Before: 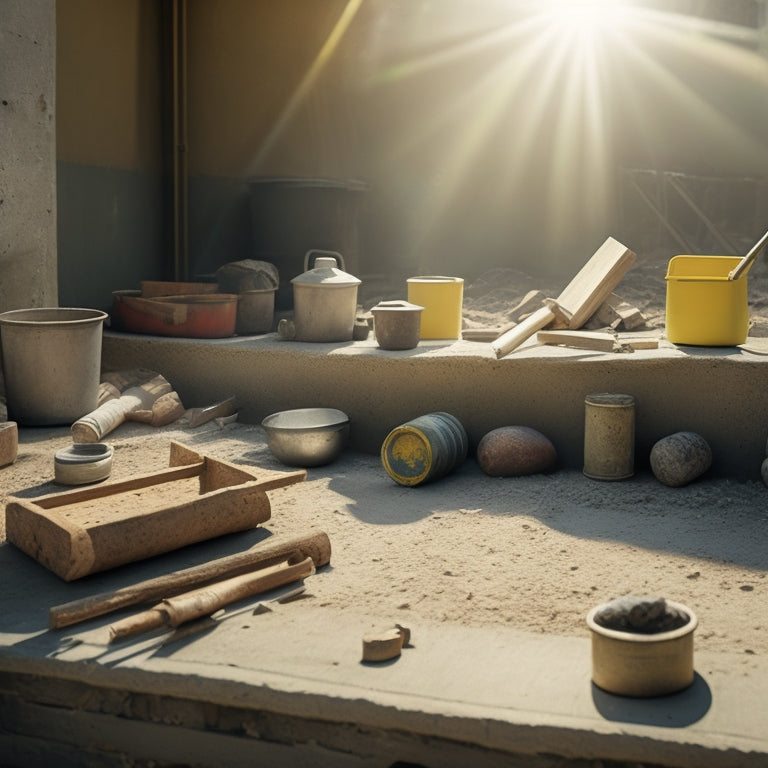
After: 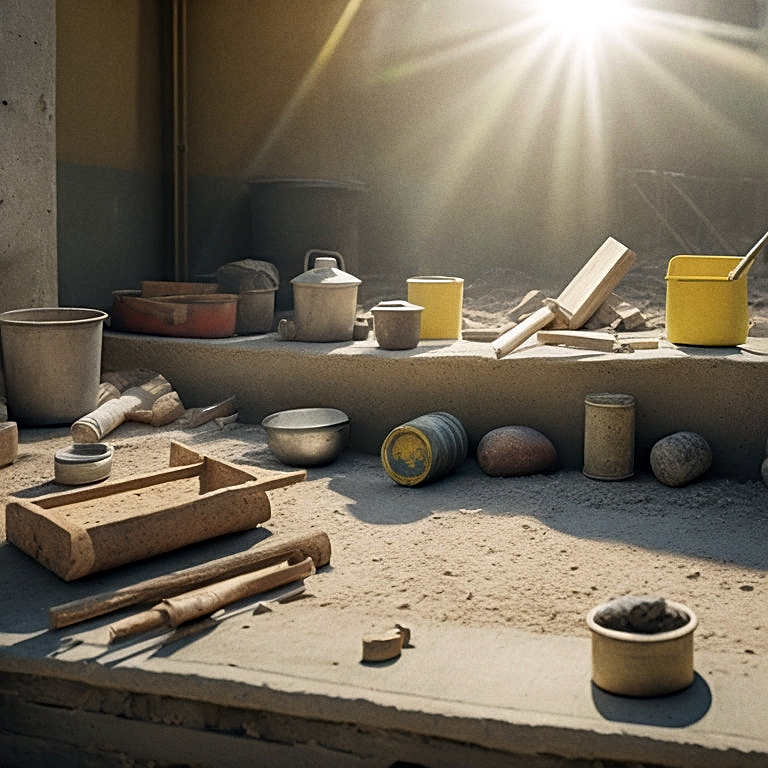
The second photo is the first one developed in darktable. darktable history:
sharpen: on, module defaults
grain: on, module defaults
haze removal: compatibility mode true, adaptive false
contrast brightness saturation: saturation -0.05
white balance: red 1.009, blue 1.027
